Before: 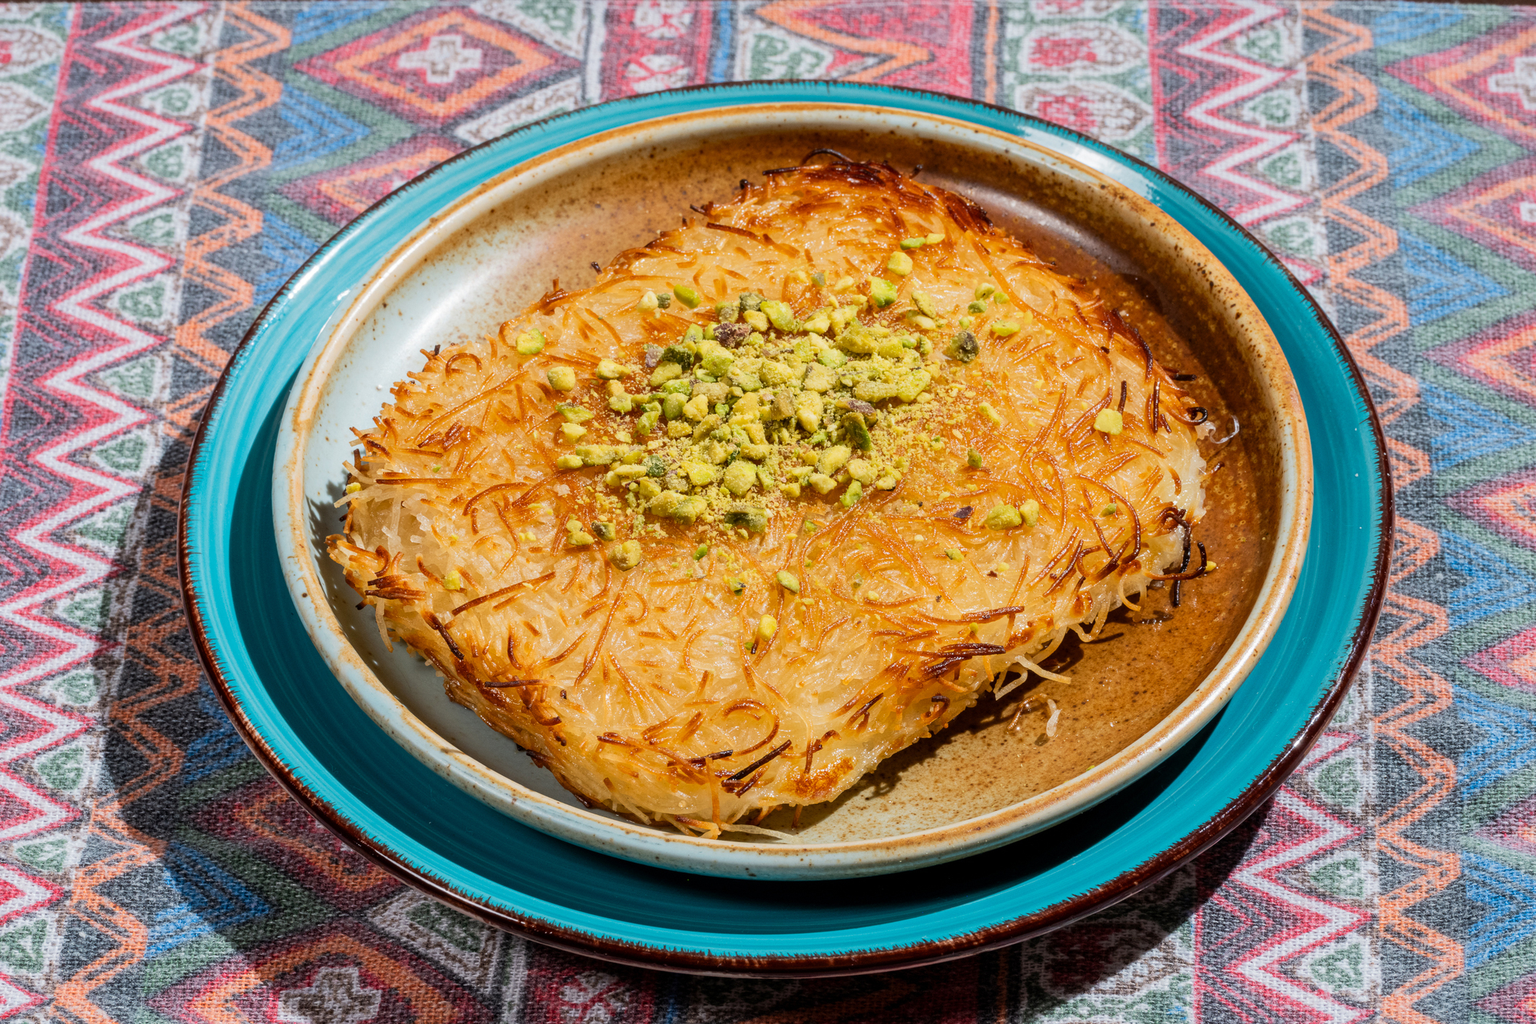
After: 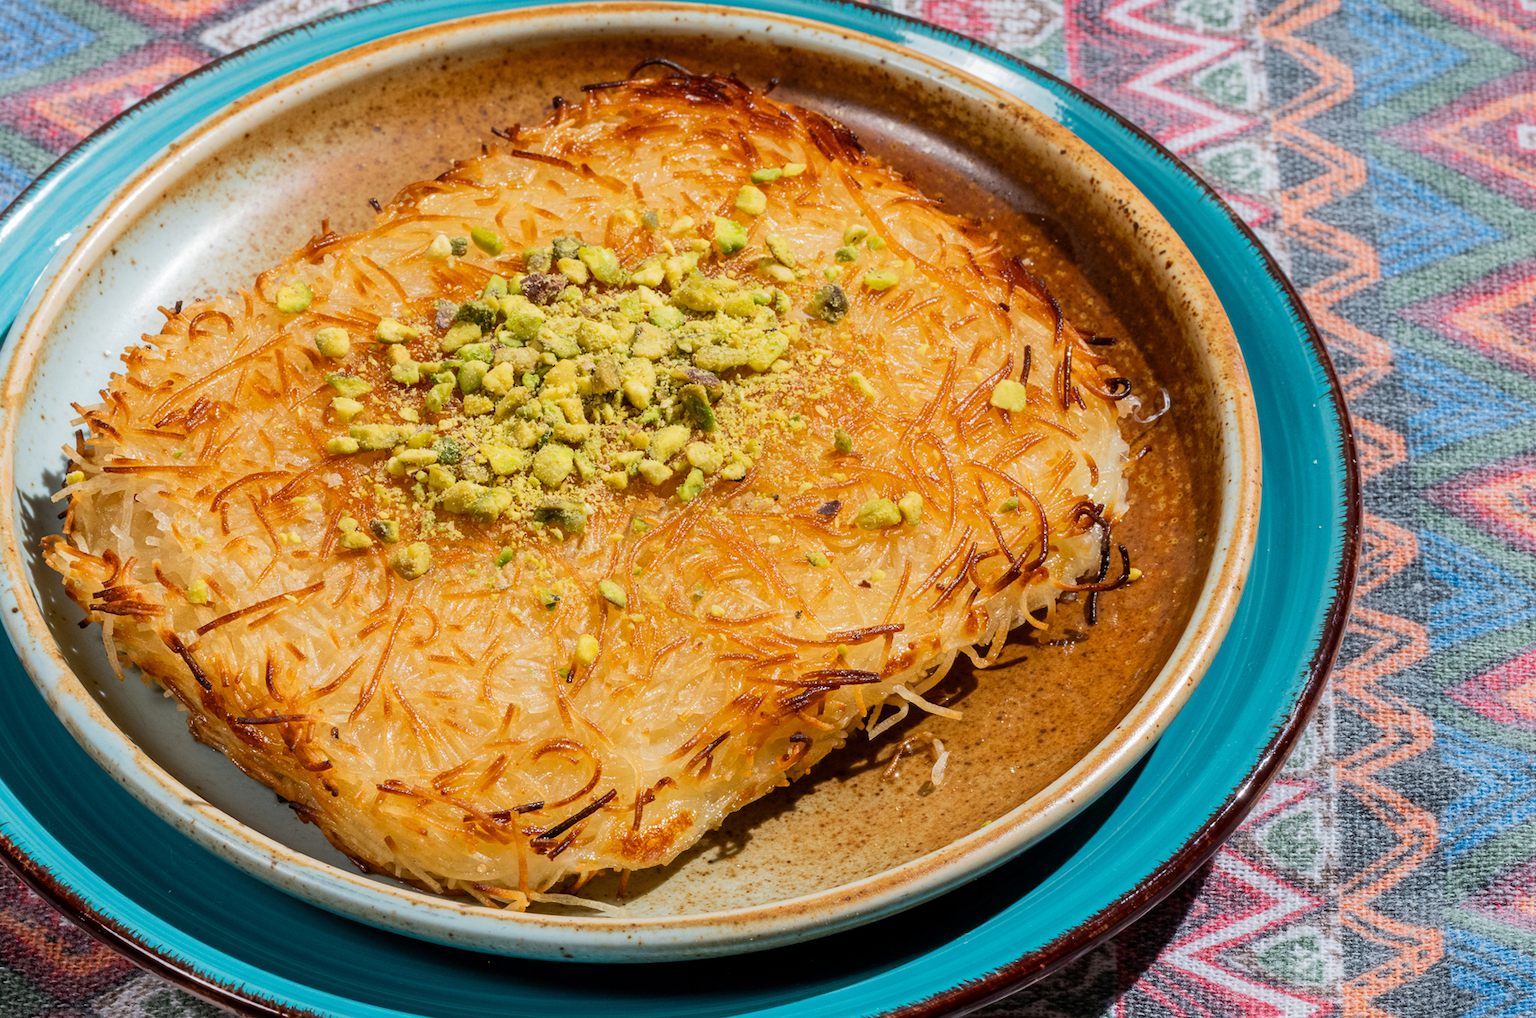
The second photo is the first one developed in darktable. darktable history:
crop: left 19.095%, top 9.946%, right 0%, bottom 9.557%
